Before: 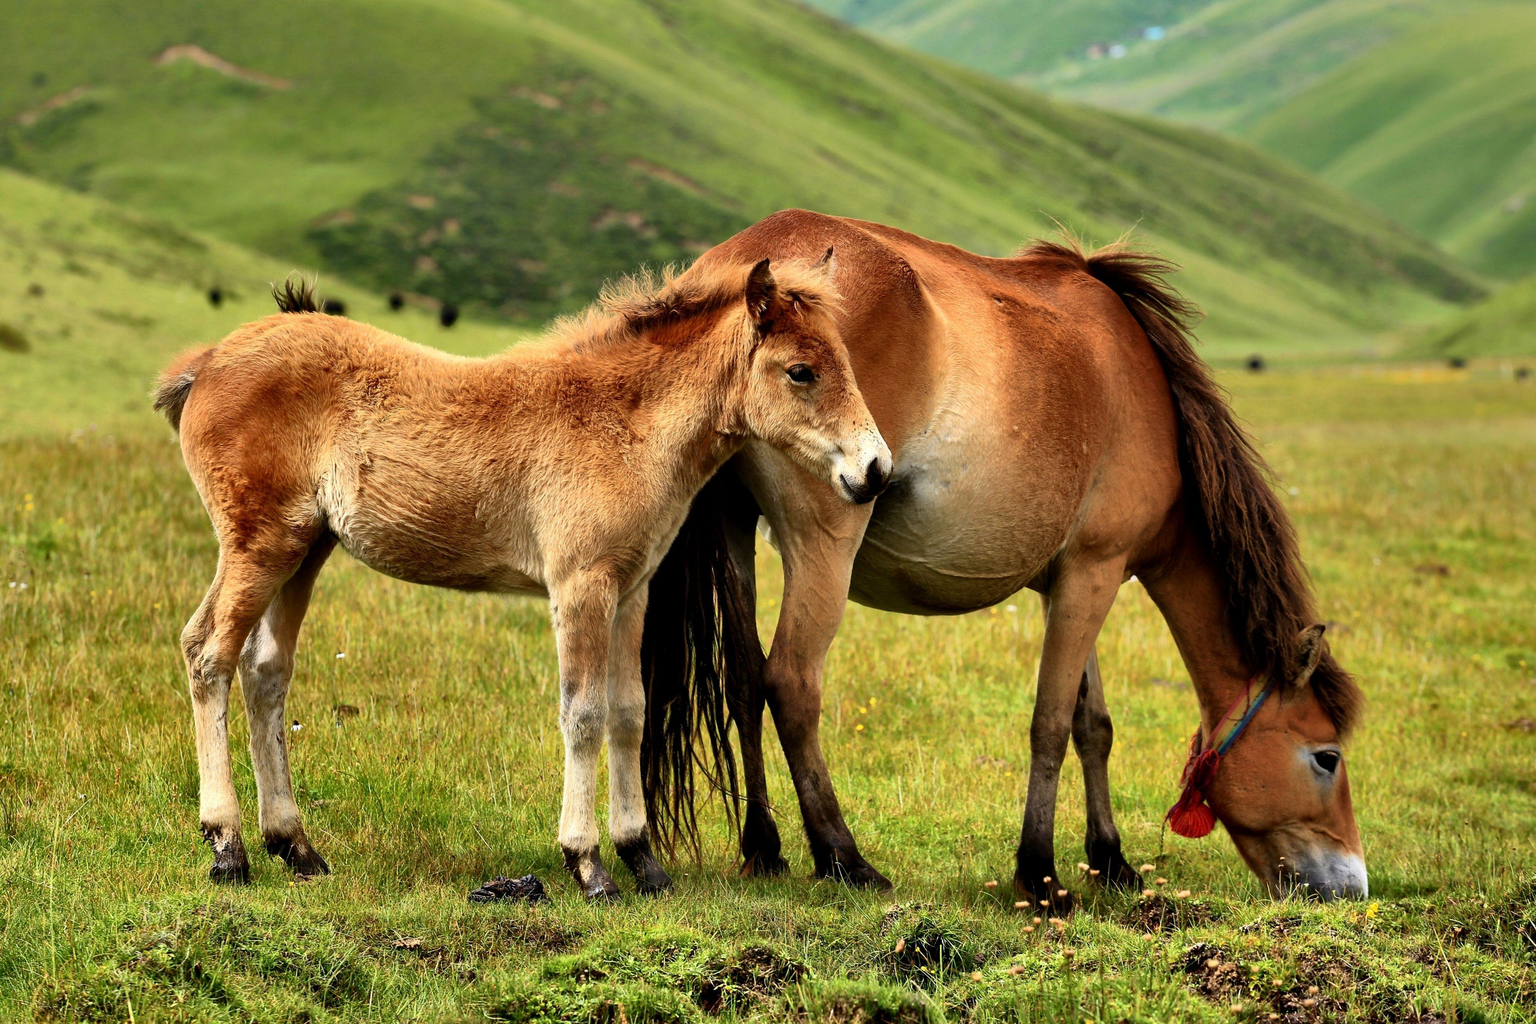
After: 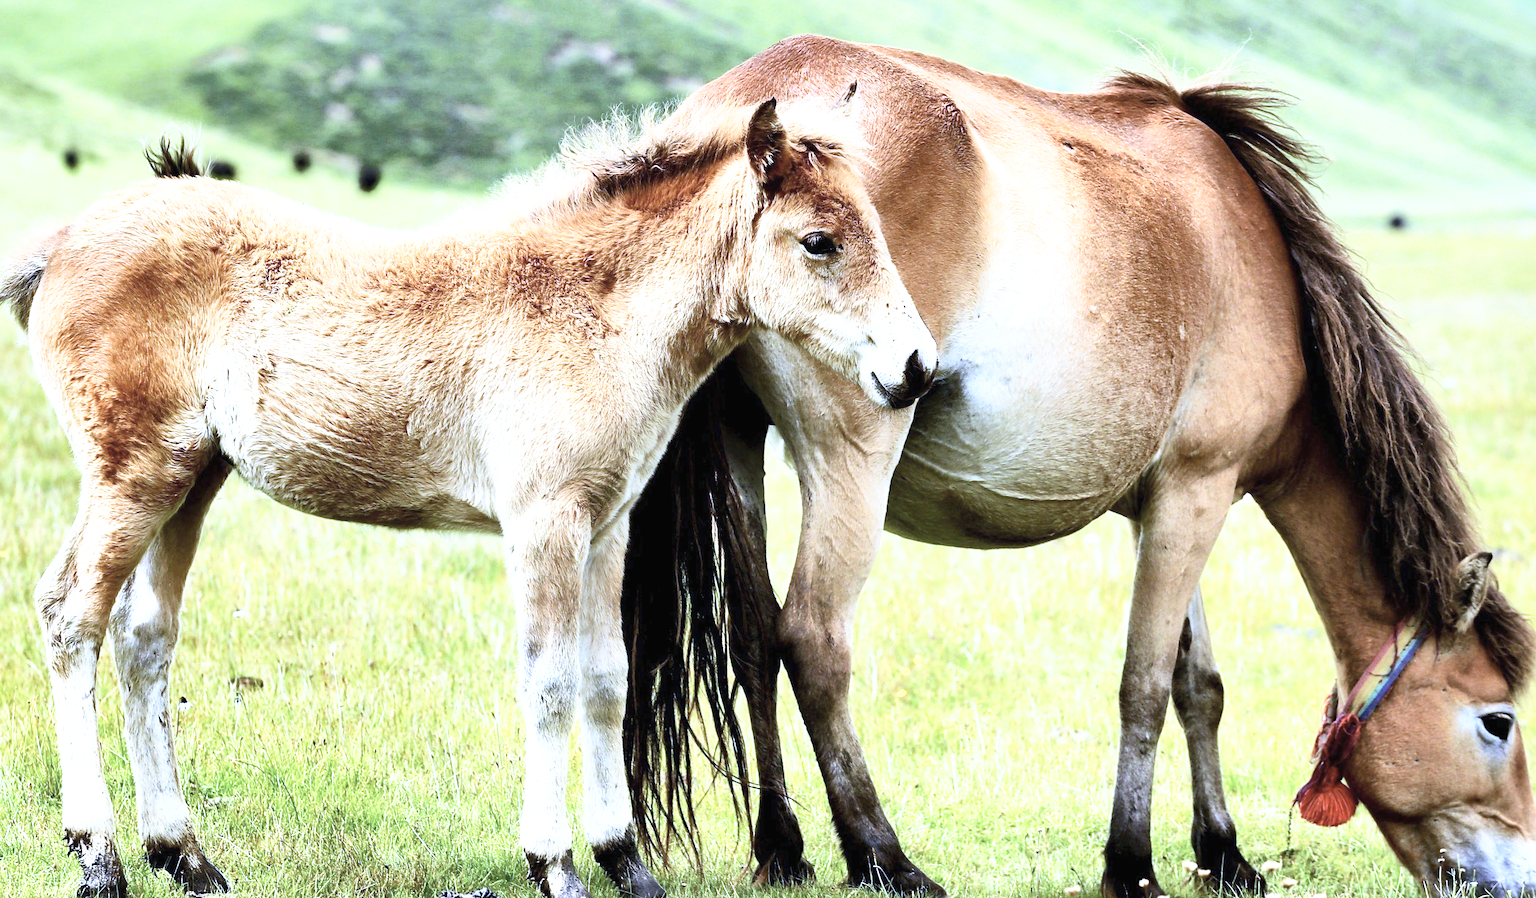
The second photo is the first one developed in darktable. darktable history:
exposure: black level correction 0, exposure 1.125 EV, compensate exposure bias true, compensate highlight preservation false
crop: left 9.712%, top 16.928%, right 10.845%, bottom 12.332%
base curve: curves: ch0 [(0, 0) (0.579, 0.807) (1, 1)], preserve colors none
contrast brightness saturation: contrast 0.2, brightness 0.16, saturation 0.22
rotate and perspective: rotation -1°, crop left 0.011, crop right 0.989, crop top 0.025, crop bottom 0.975
sharpen: amount 0.2
white balance: red 0.766, blue 1.537
color correction: saturation 0.57
